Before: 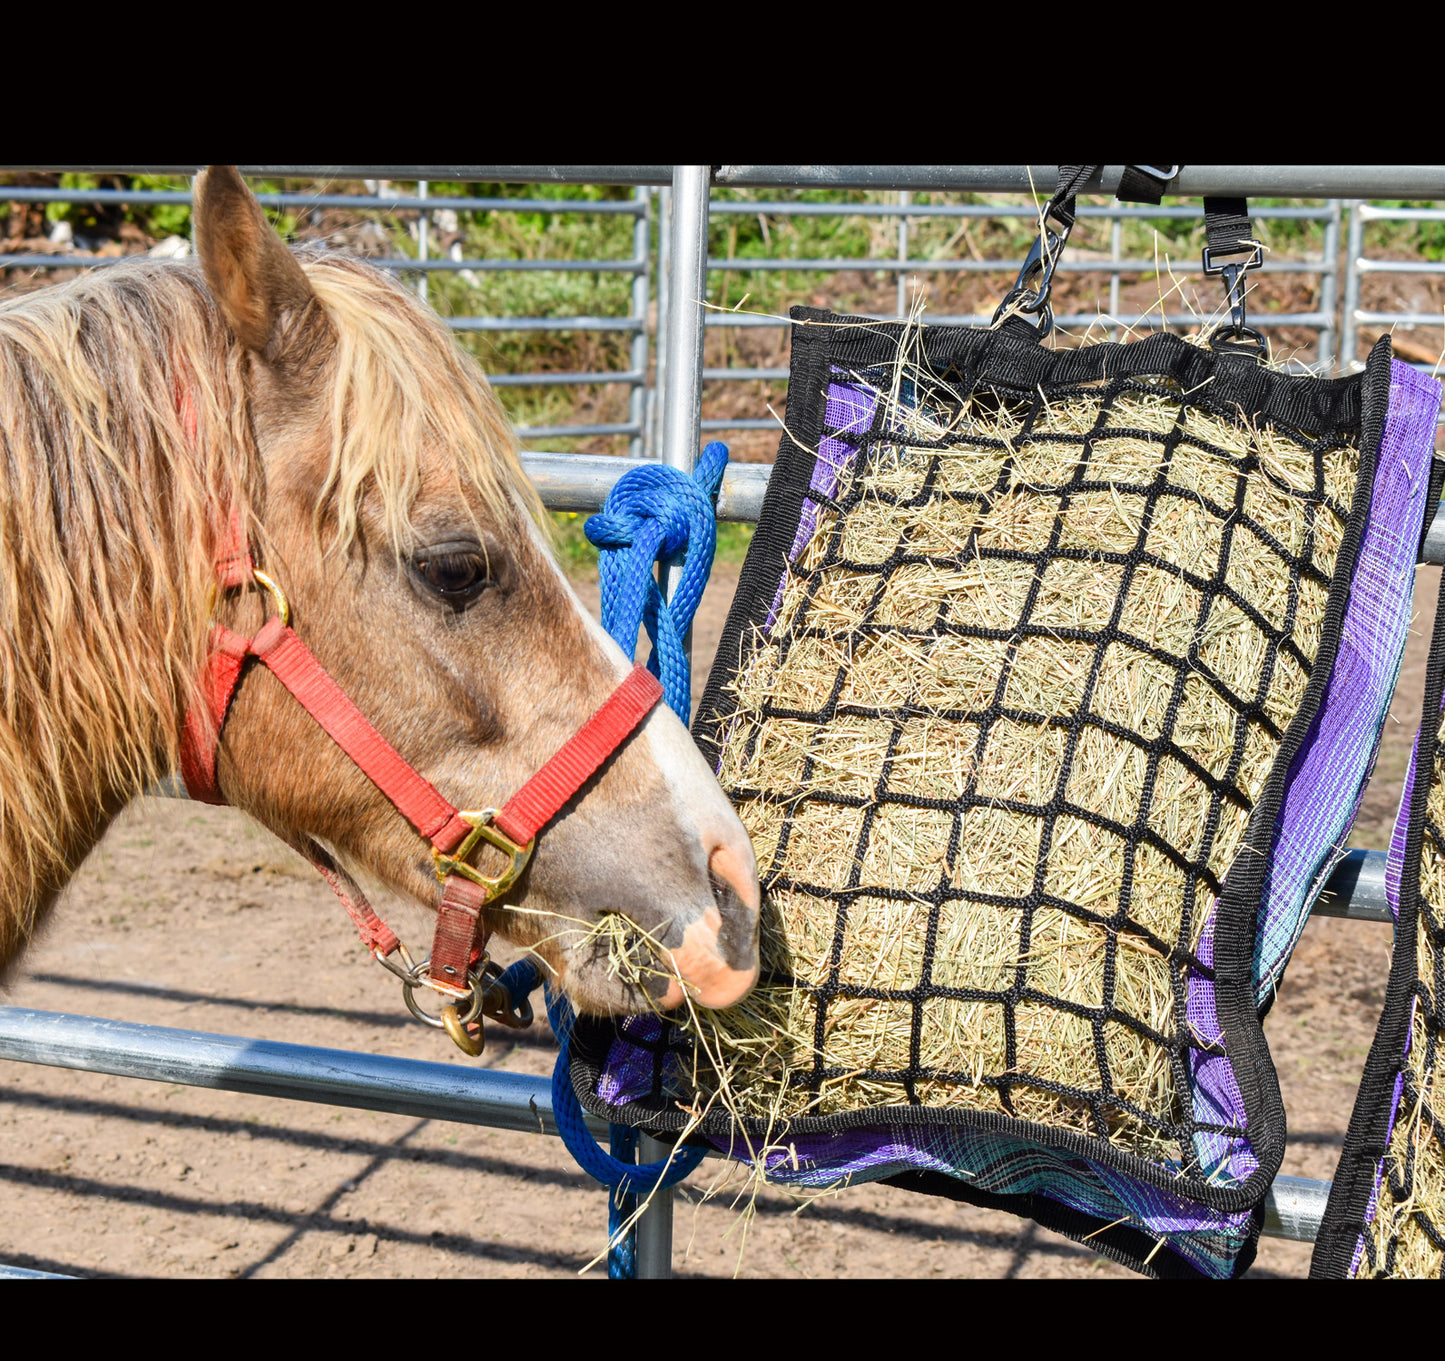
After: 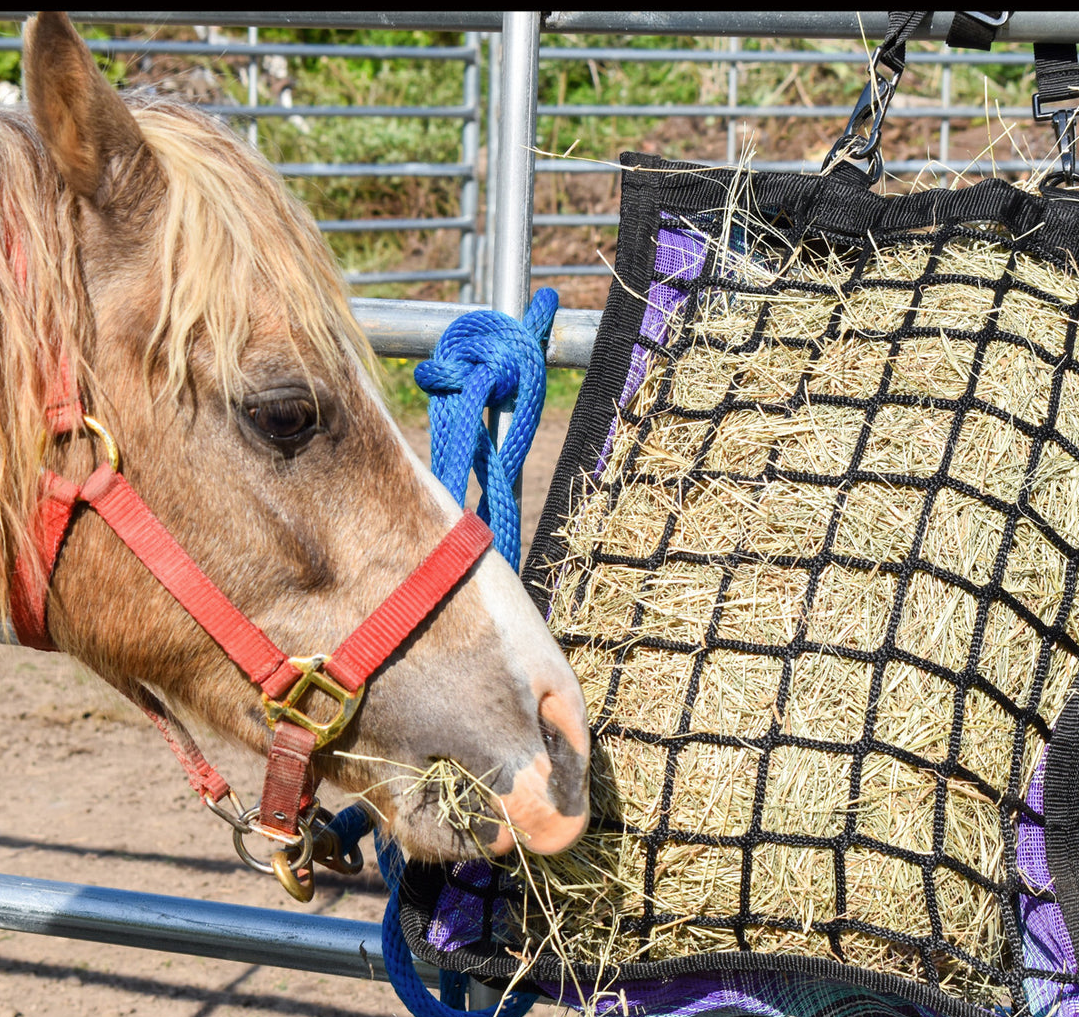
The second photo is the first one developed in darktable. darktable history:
contrast brightness saturation: saturation -0.05
exposure: compensate highlight preservation false
crop and rotate: left 11.831%, top 11.346%, right 13.429%, bottom 13.899%
